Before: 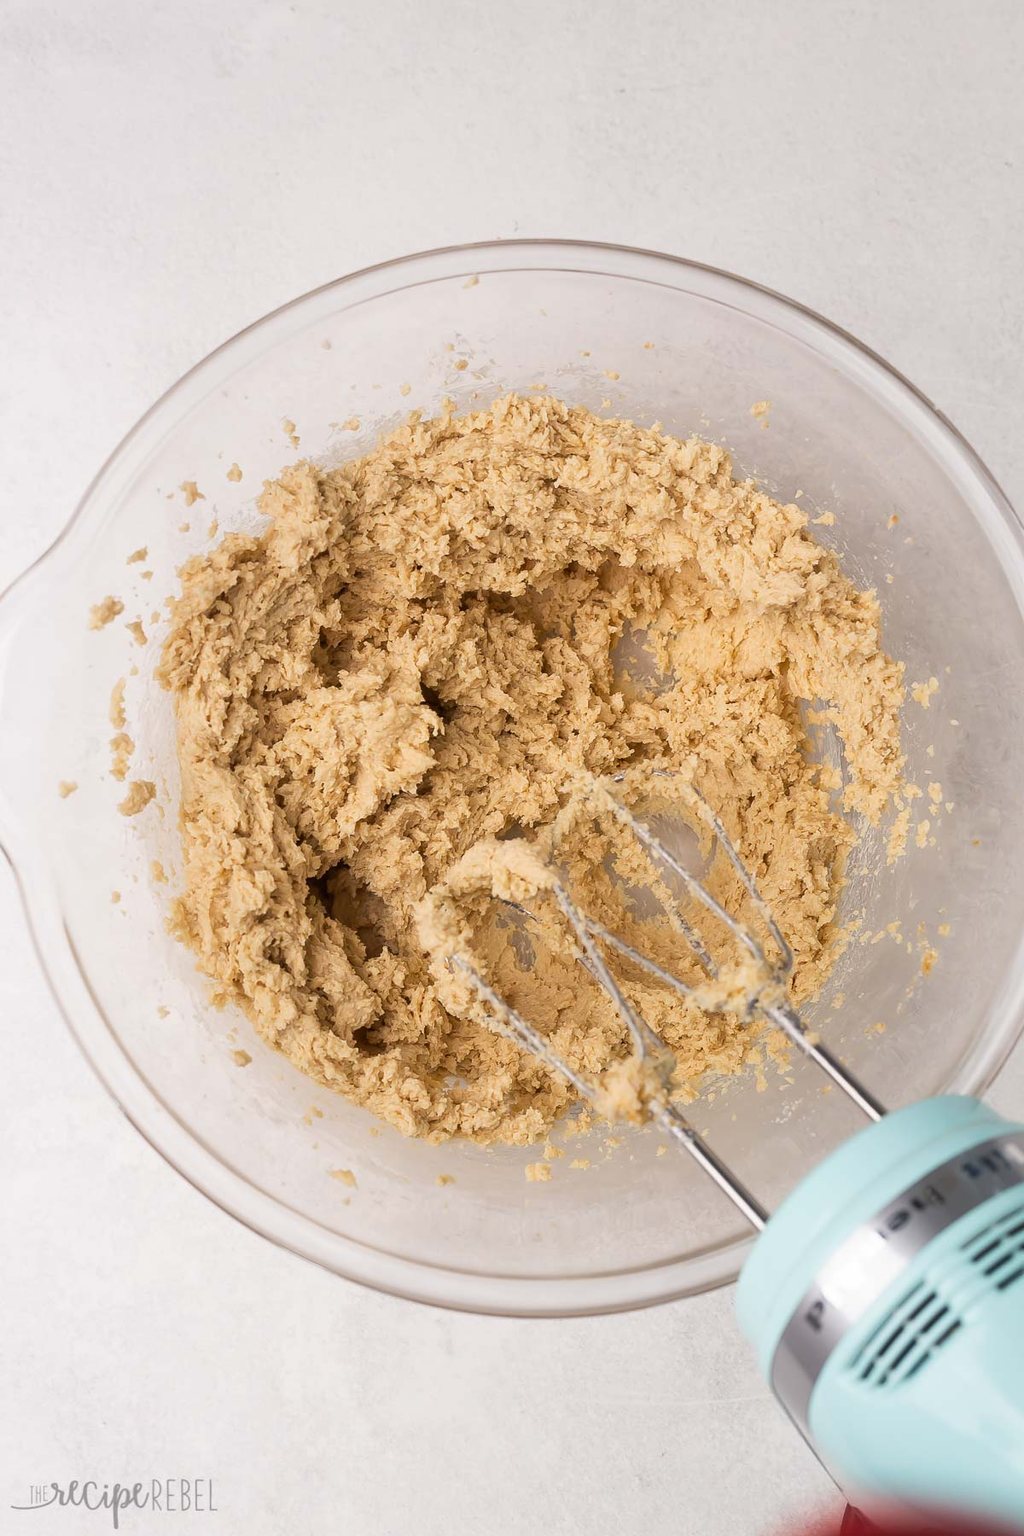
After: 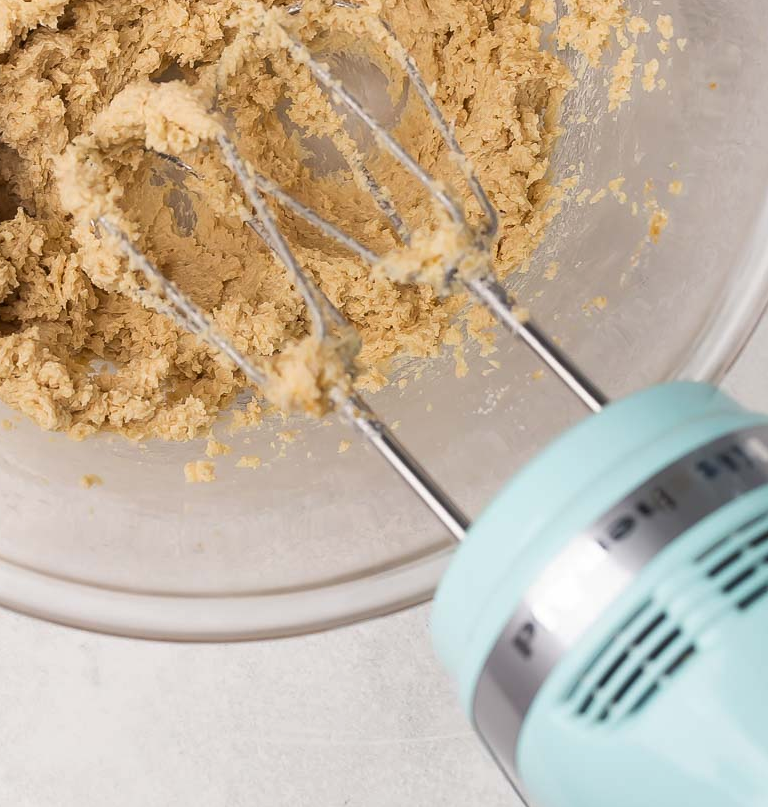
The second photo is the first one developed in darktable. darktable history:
crop and rotate: left 35.939%, top 50.161%, bottom 4.988%
levels: levels [0, 0.51, 1]
